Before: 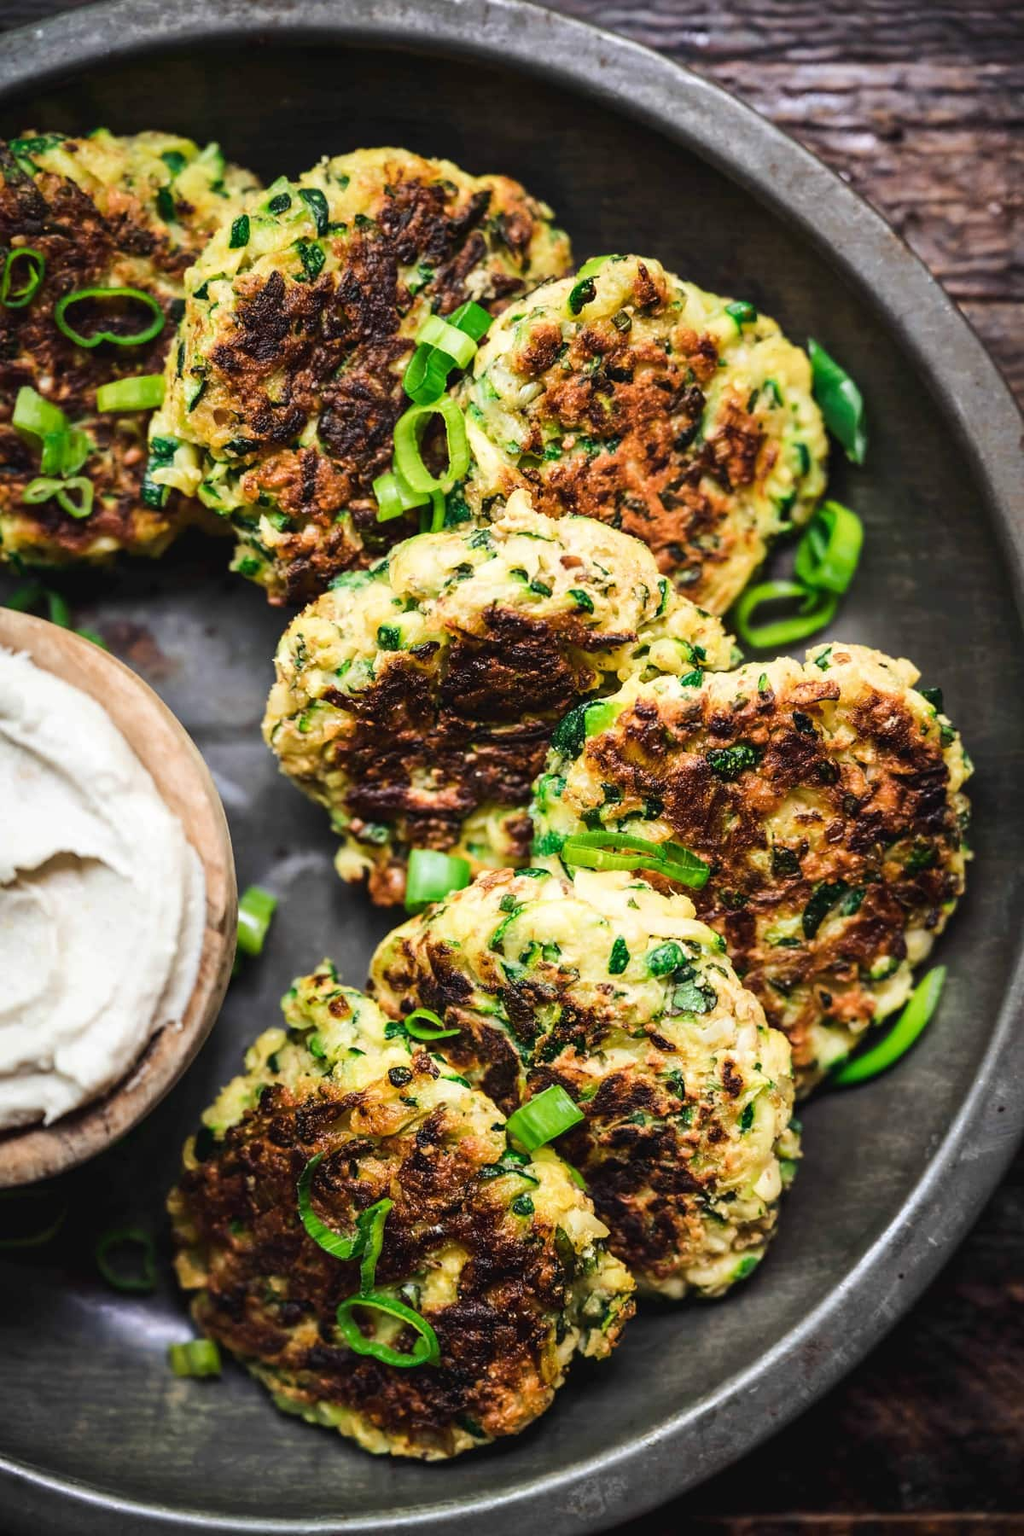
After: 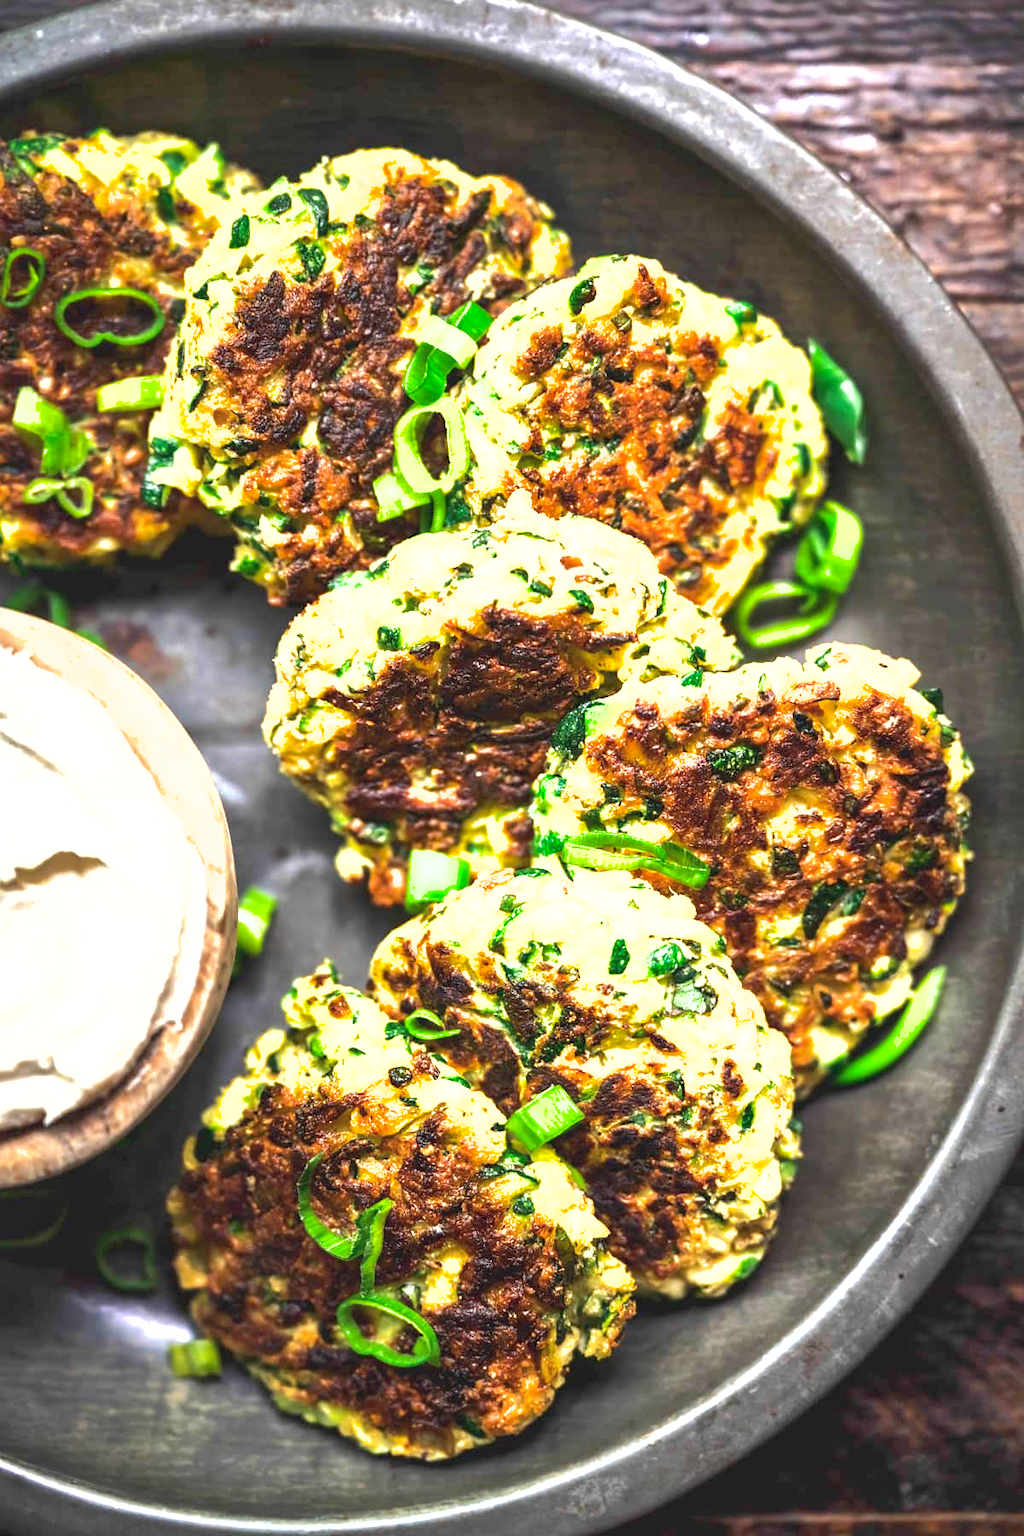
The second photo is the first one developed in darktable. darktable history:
exposure: black level correction 0, exposure 1.171 EV, compensate exposure bias true, compensate highlight preservation false
shadows and highlights: on, module defaults
